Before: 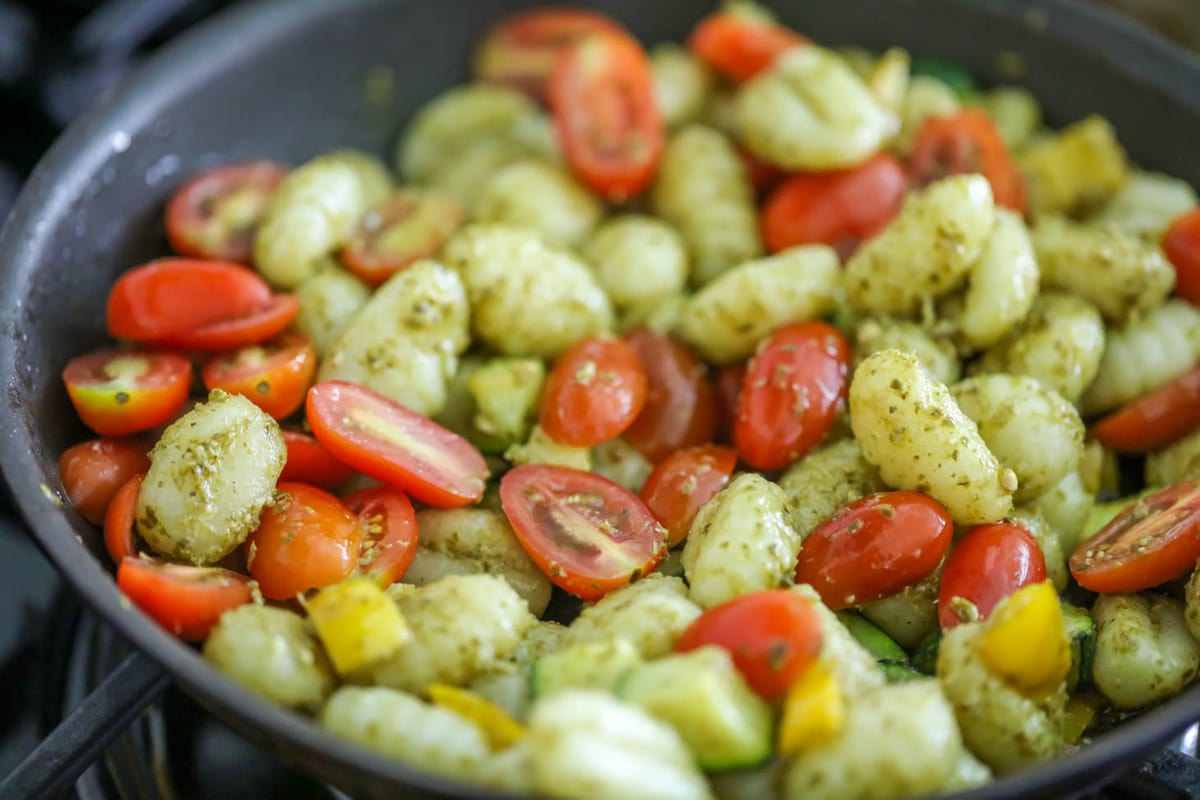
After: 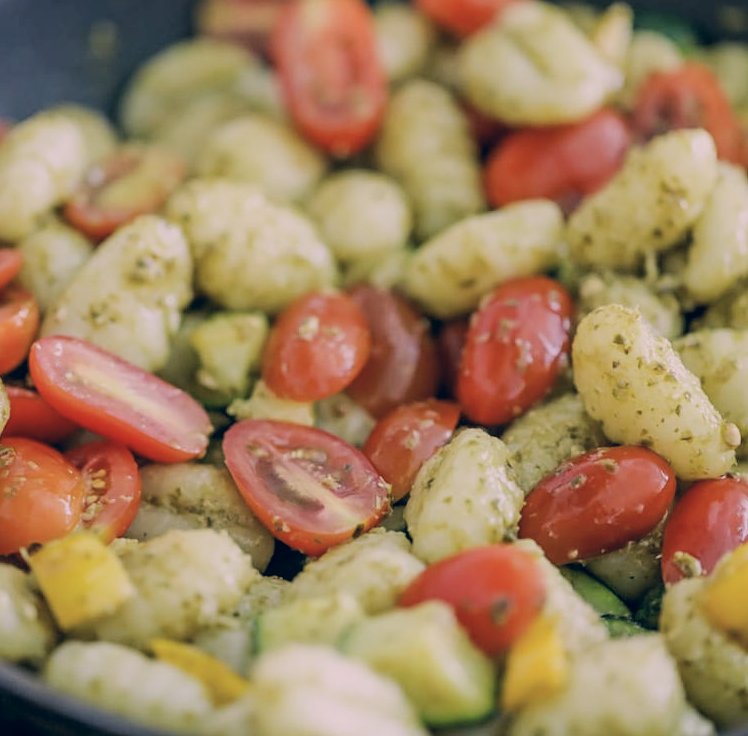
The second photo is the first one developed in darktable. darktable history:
crop and rotate: left 23.084%, top 5.632%, right 14.528%, bottom 2.259%
sharpen: amount 0.203
filmic rgb: black relative exposure -7.65 EV, white relative exposure 4.56 EV, hardness 3.61, iterations of high-quality reconstruction 0
color correction: highlights a* 14.31, highlights b* 5.7, shadows a* -6.26, shadows b* -15.86, saturation 0.827
